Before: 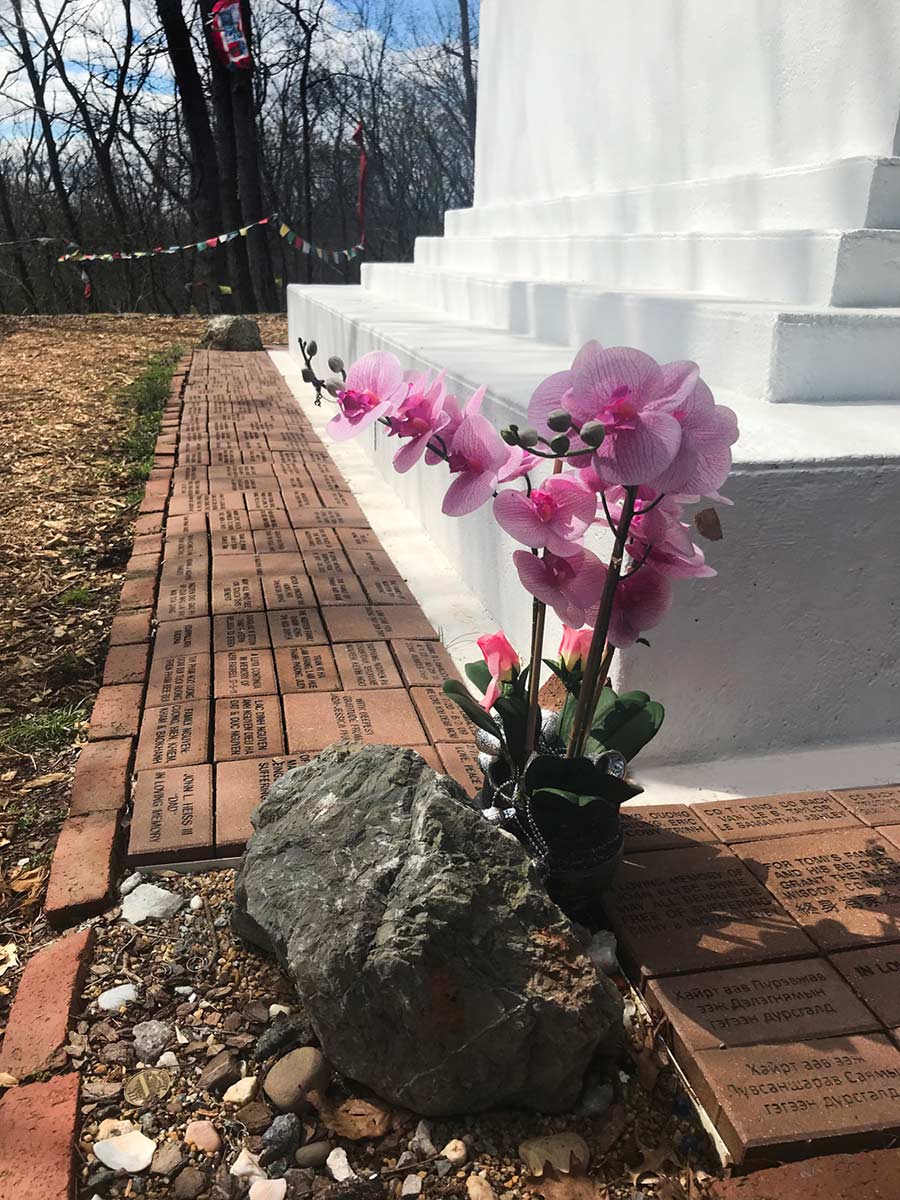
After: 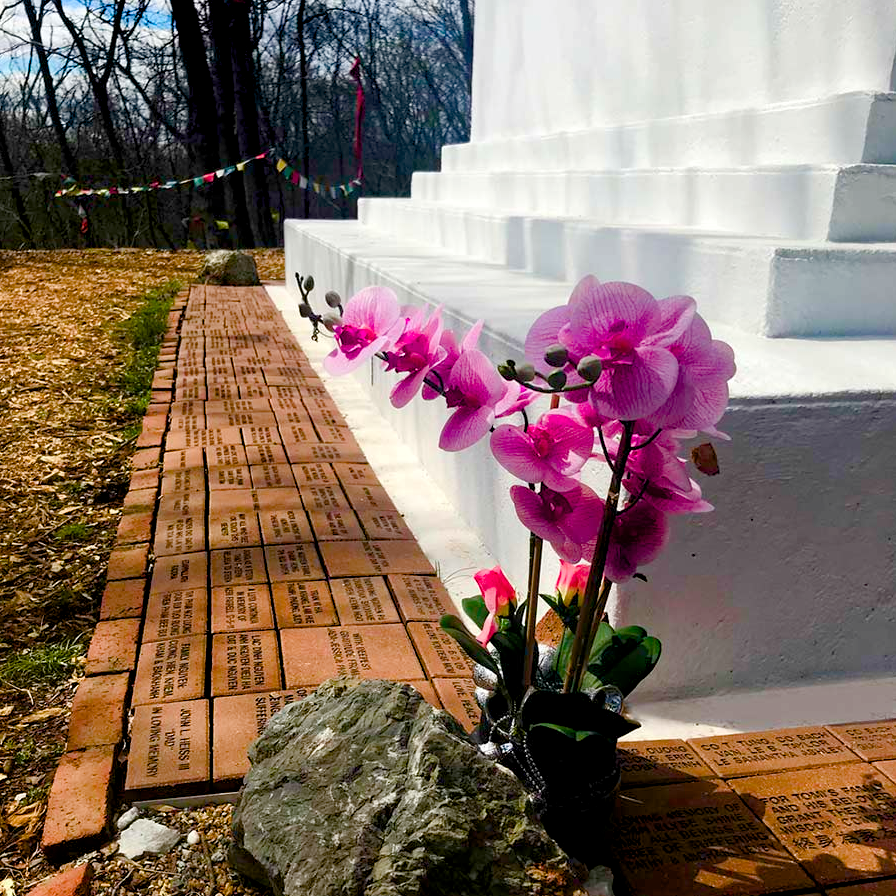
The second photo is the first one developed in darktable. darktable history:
haze removal: compatibility mode true, adaptive false
crop: left 0.387%, top 5.469%, bottom 19.809%
color balance rgb: perceptual saturation grading › global saturation 24.74%, perceptual saturation grading › highlights -51.22%, perceptual saturation grading › mid-tones 19.16%, perceptual saturation grading › shadows 60.98%, global vibrance 50%
exposure: black level correction 0.009, exposure 0.014 EV, compensate highlight preservation false
white balance: emerald 1
